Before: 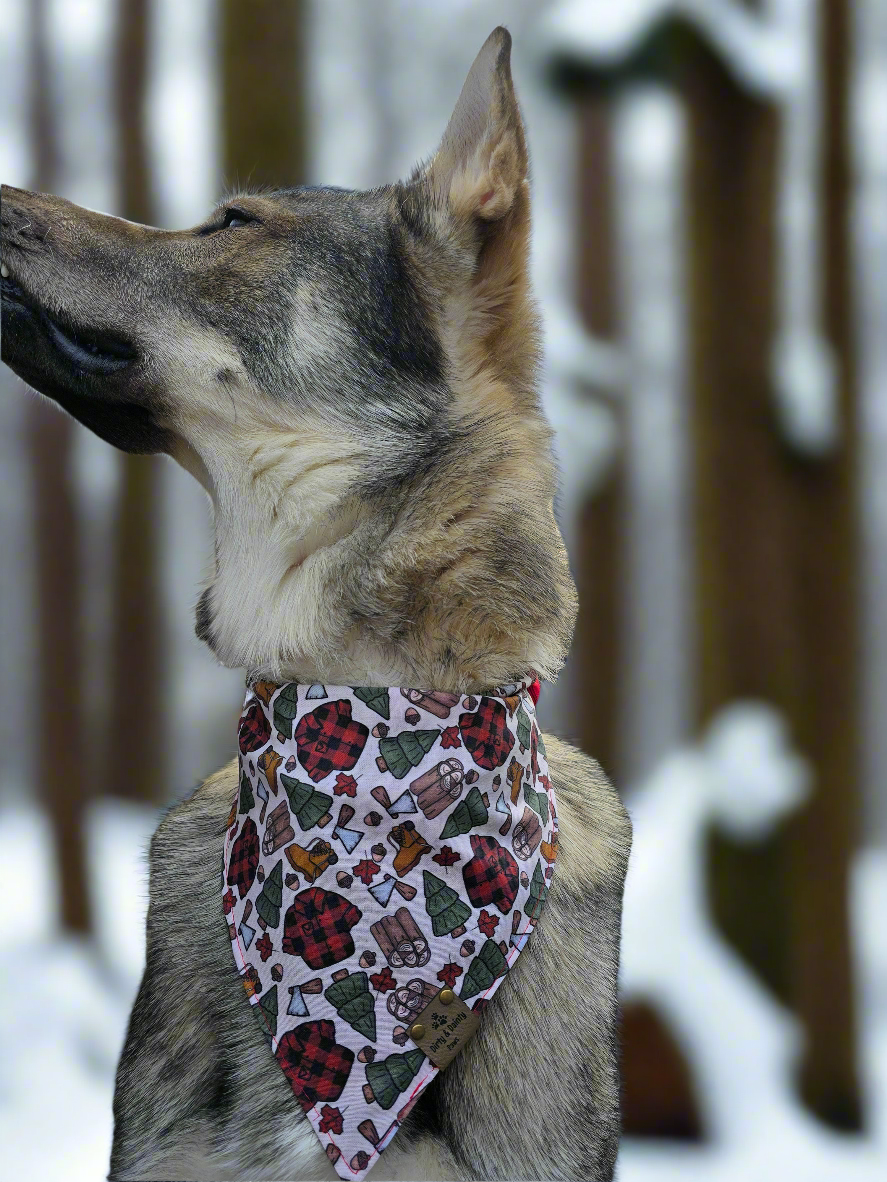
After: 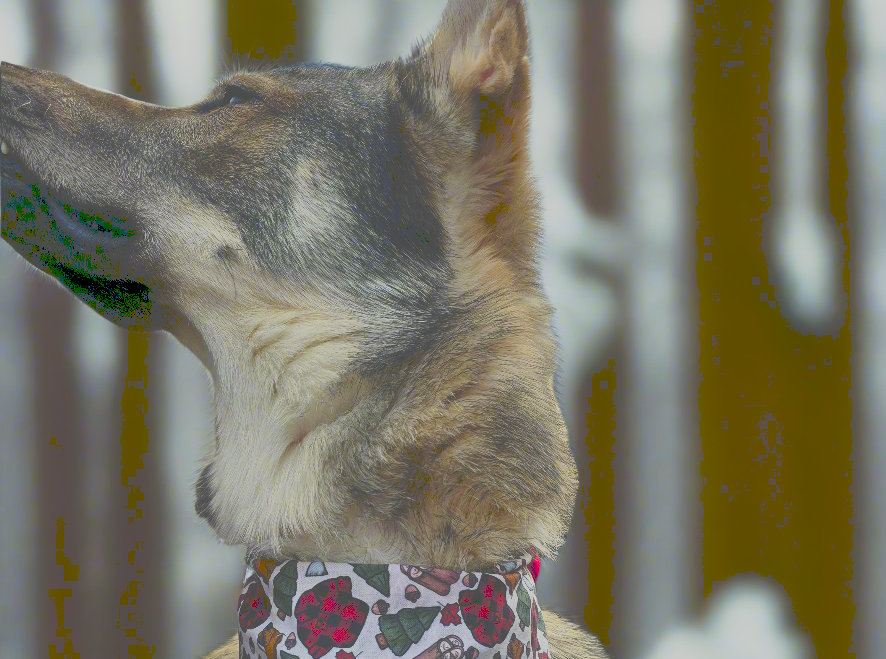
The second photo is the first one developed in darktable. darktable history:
color balance rgb: highlights gain › luminance 6.361%, highlights gain › chroma 2.555%, highlights gain › hue 87.65°, global offset › luminance -0.298%, global offset › hue 262.47°, perceptual saturation grading › global saturation 20.34%, perceptual saturation grading › highlights -19.776%, perceptual saturation grading › shadows 29.883%, hue shift -3.71°, contrast -21.34%
haze removal: strength -0.054, compatibility mode true, adaptive false
tone curve: curves: ch0 [(0, 0) (0.003, 0.313) (0.011, 0.317) (0.025, 0.317) (0.044, 0.322) (0.069, 0.327) (0.1, 0.335) (0.136, 0.347) (0.177, 0.364) (0.224, 0.384) (0.277, 0.421) (0.335, 0.459) (0.399, 0.501) (0.468, 0.554) (0.543, 0.611) (0.623, 0.679) (0.709, 0.751) (0.801, 0.804) (0.898, 0.844) (1, 1)], preserve colors none
crop and rotate: top 10.556%, bottom 33.609%
contrast brightness saturation: contrast 0.205, brightness -0.102, saturation 0.211
